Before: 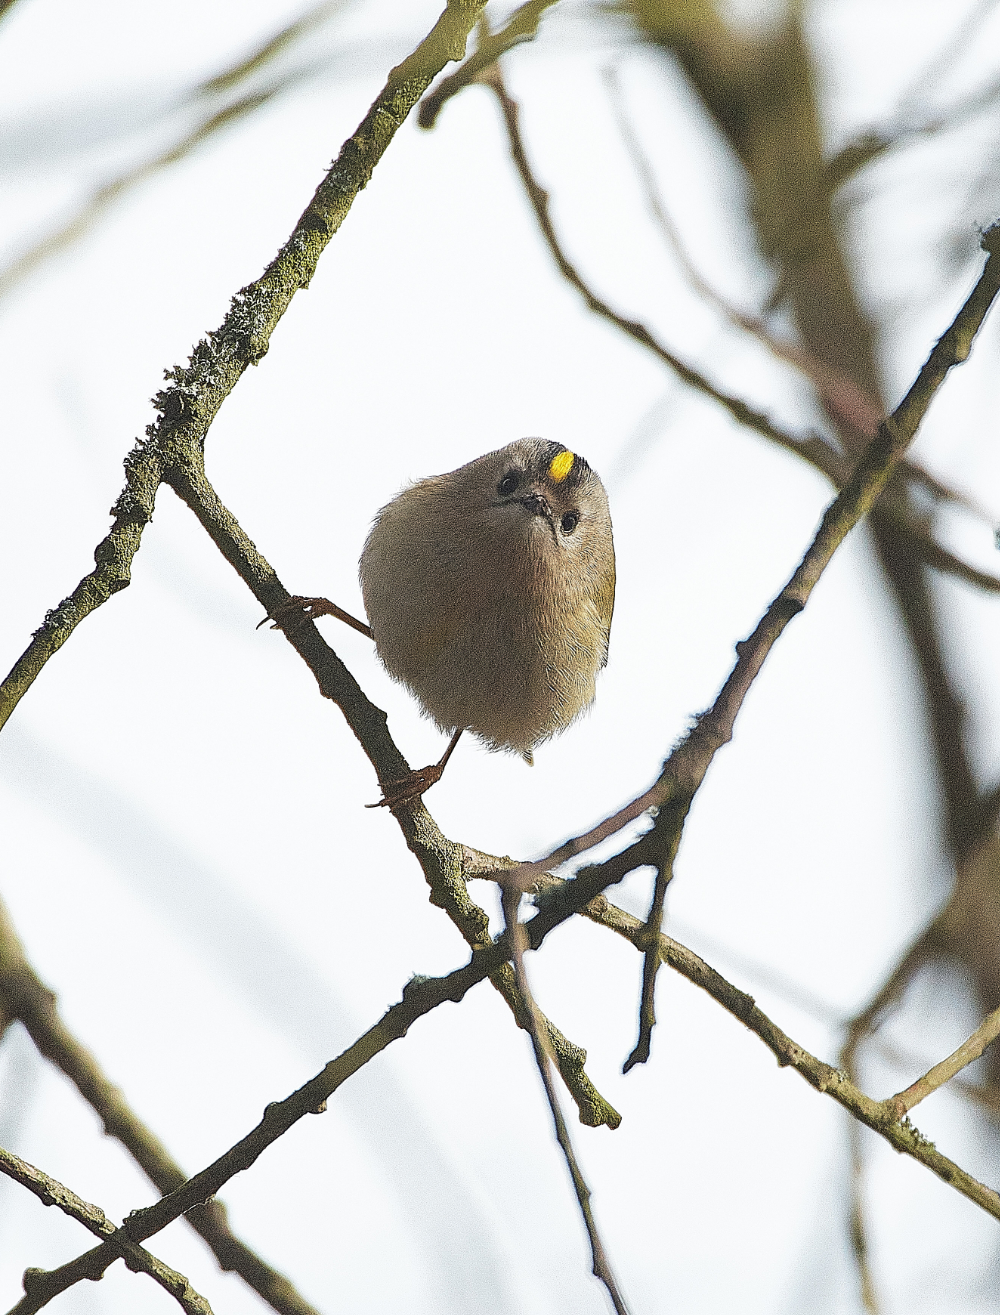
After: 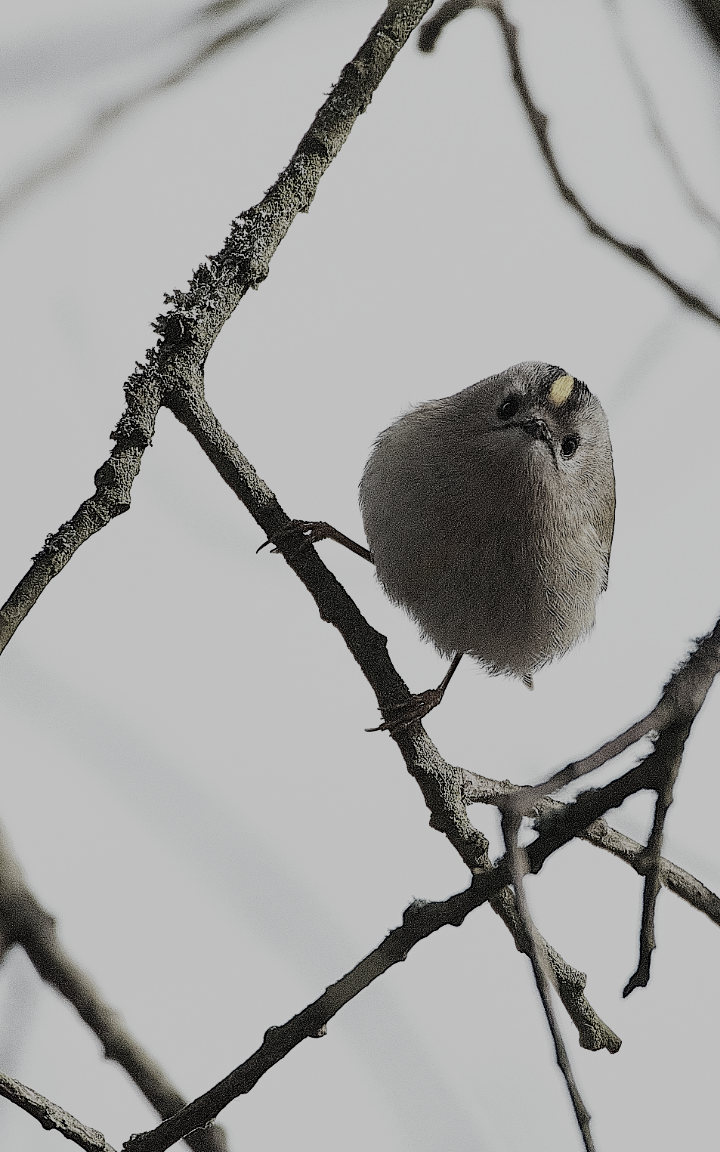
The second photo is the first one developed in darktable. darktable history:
filmic rgb: middle gray luminance 29%, black relative exposure -10.3 EV, white relative exposure 5.5 EV, threshold 6 EV, target black luminance 0%, hardness 3.95, latitude 2.04%, contrast 1.132, highlights saturation mix 5%, shadows ↔ highlights balance 15.11%, preserve chrominance no, color science v3 (2019), use custom middle-gray values true, iterations of high-quality reconstruction 0, enable highlight reconstruction true
color correction: saturation 0.3
crop: top 5.803%, right 27.864%, bottom 5.804%
